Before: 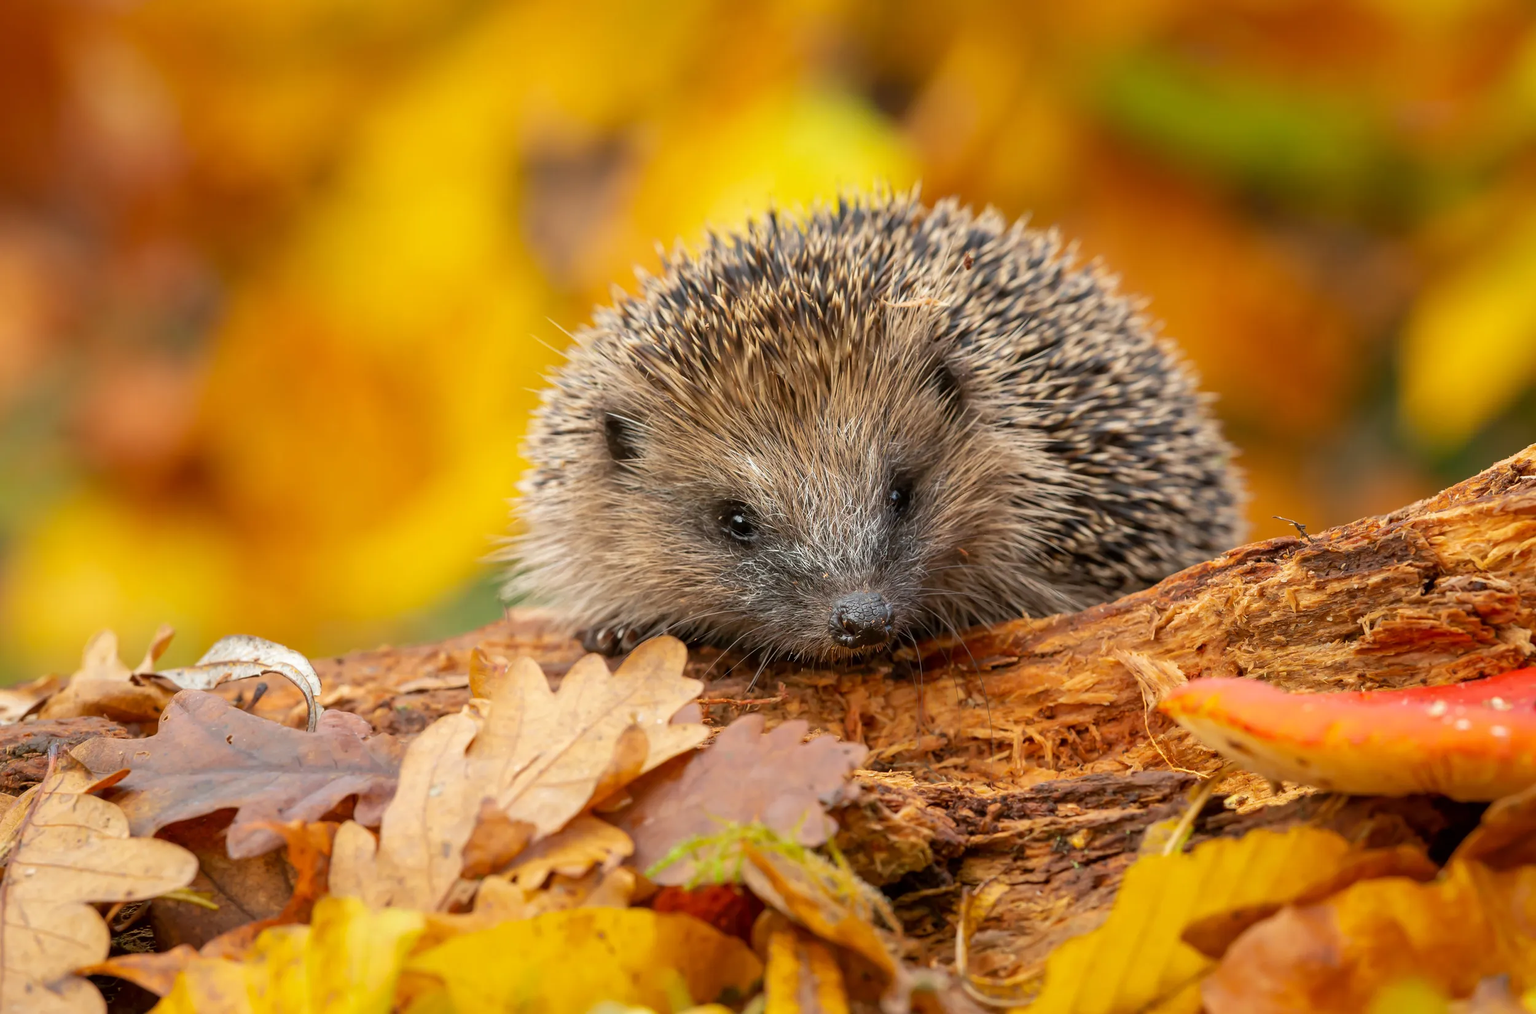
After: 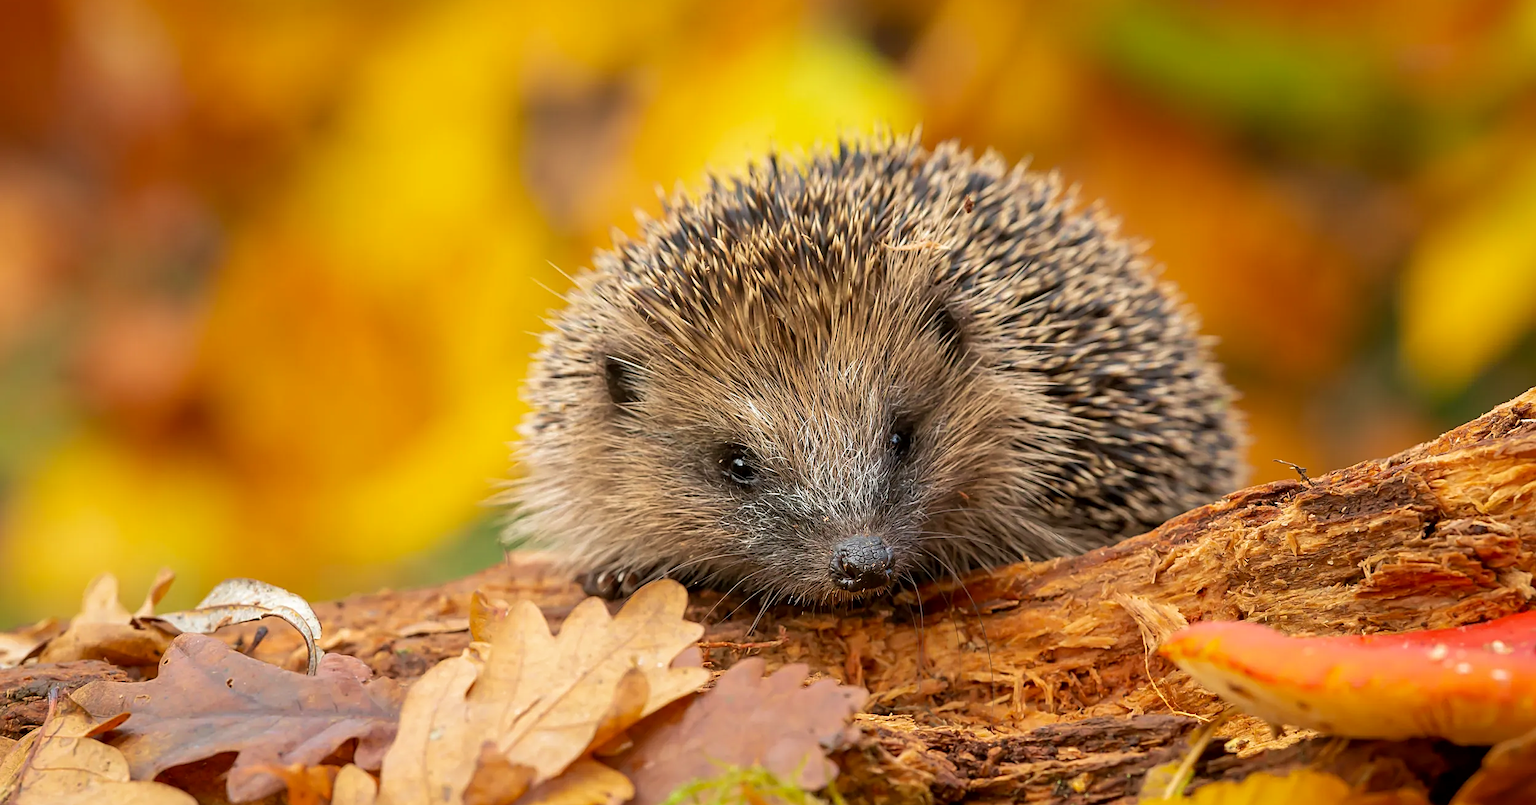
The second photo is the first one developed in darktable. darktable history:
velvia: on, module defaults
crop and rotate: top 5.667%, bottom 14.937%
sharpen: on, module defaults
exposure: black level correction 0.001, compensate highlight preservation false
